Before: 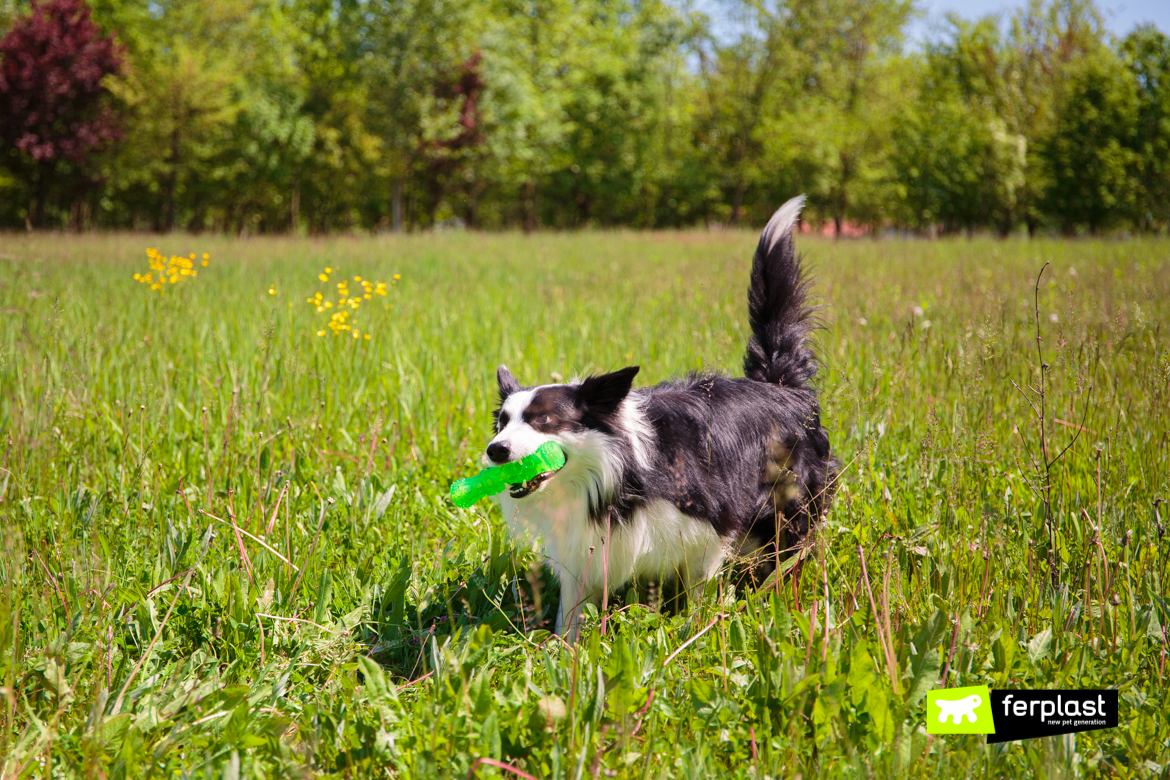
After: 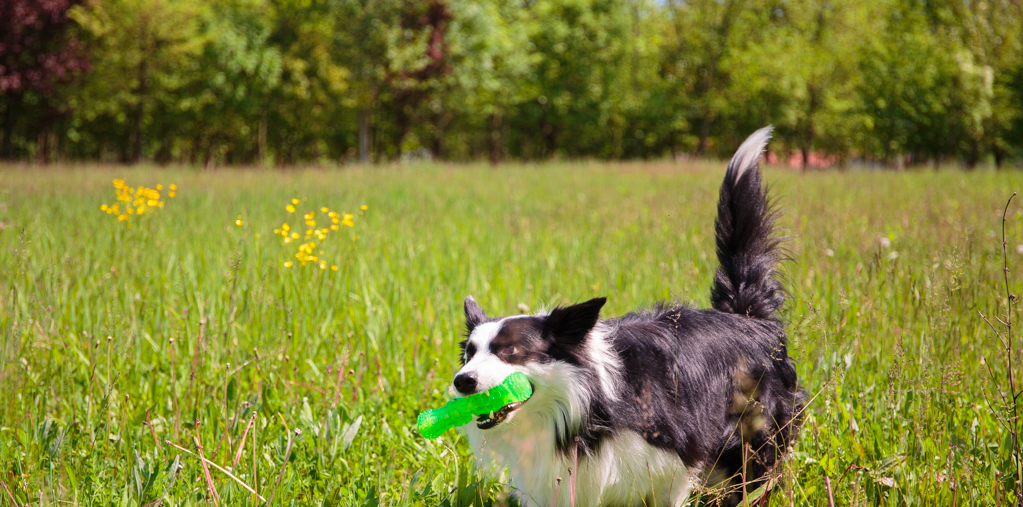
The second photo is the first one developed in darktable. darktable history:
crop: left 2.886%, top 8.945%, right 9.609%, bottom 25.971%
